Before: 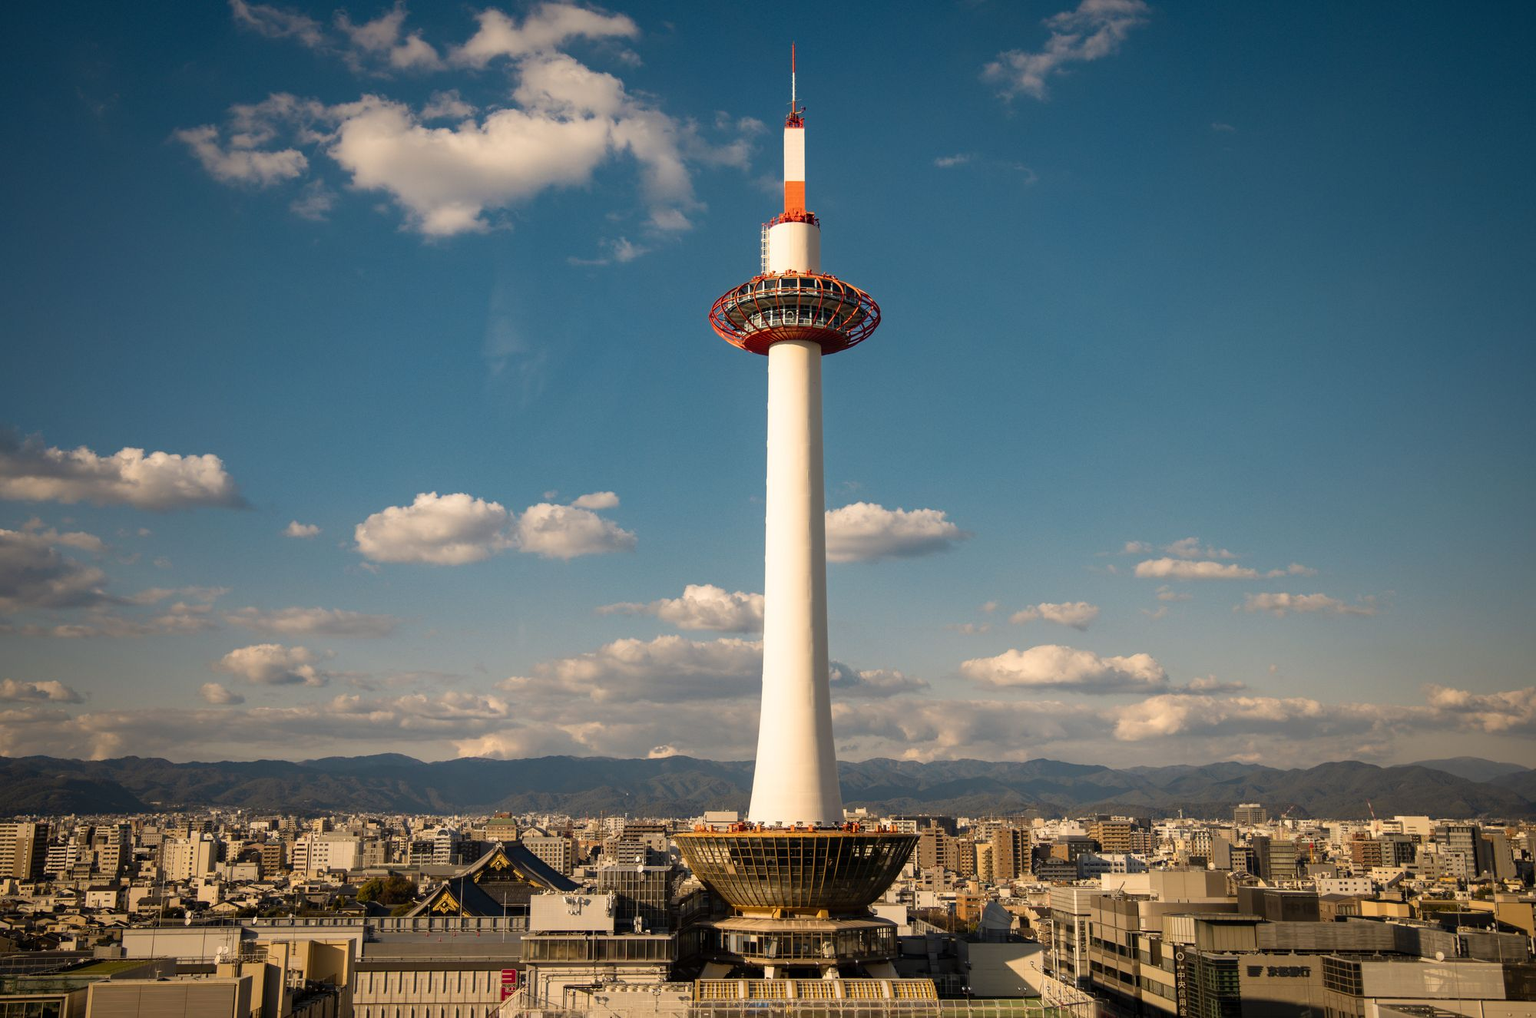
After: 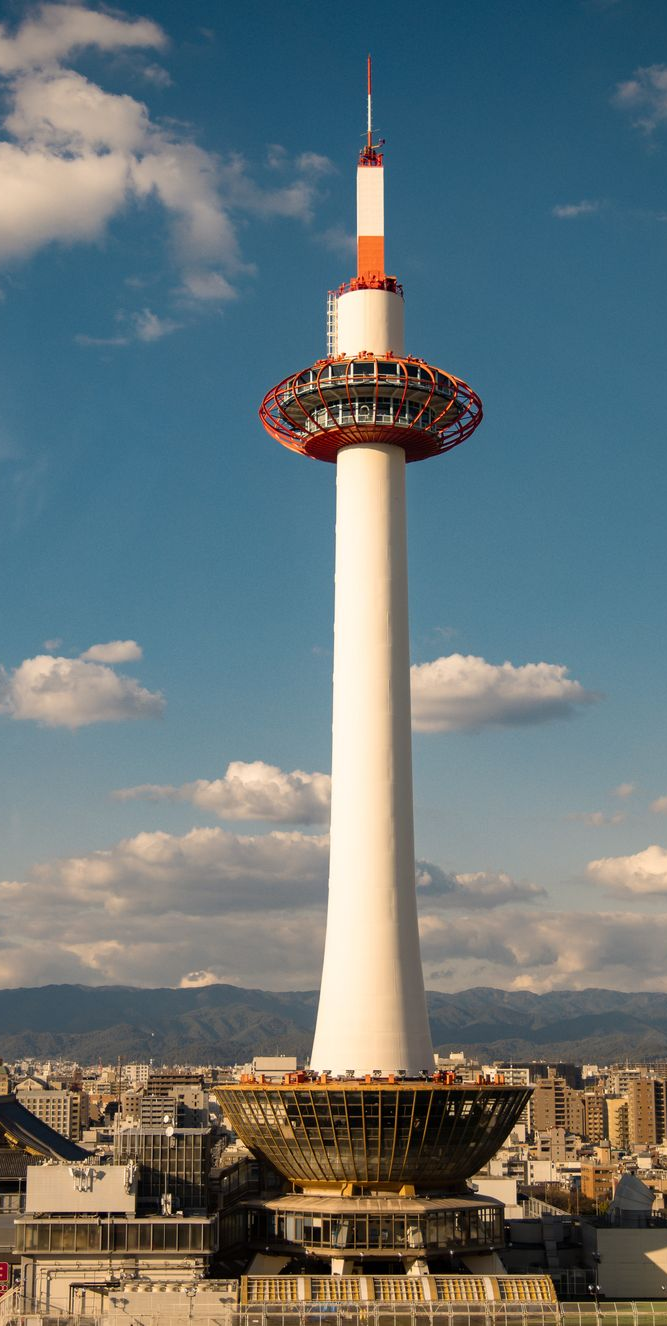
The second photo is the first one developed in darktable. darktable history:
crop: left 33.201%, right 33.404%
